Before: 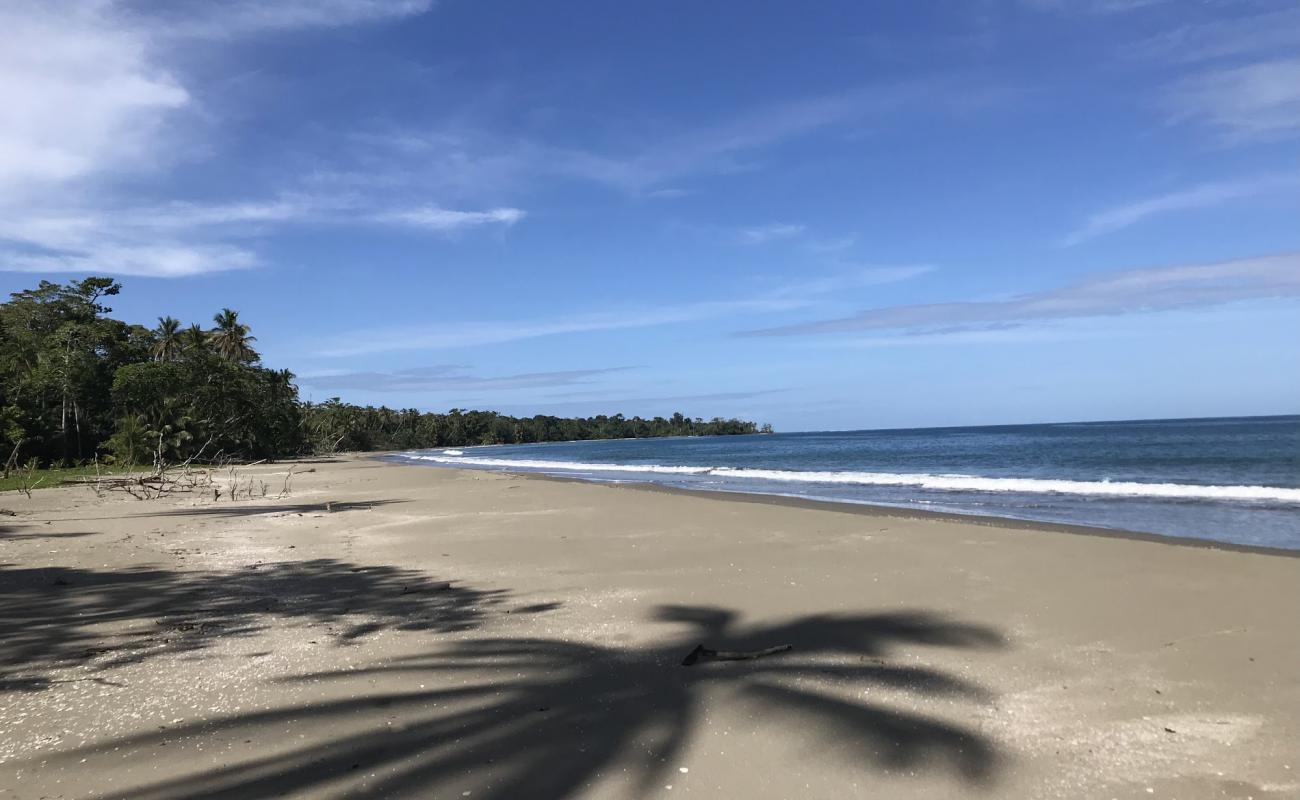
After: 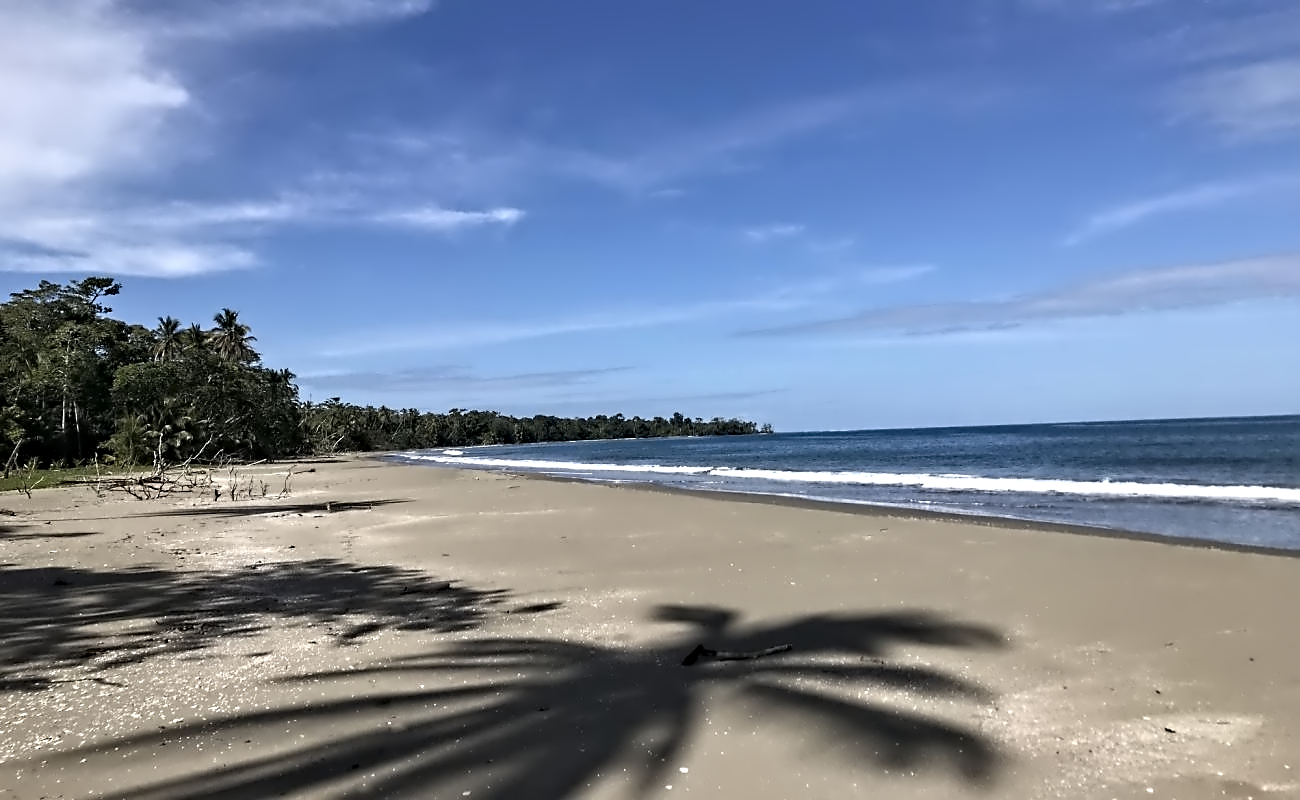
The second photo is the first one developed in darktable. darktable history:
contrast equalizer: octaves 7, y [[0.5, 0.542, 0.583, 0.625, 0.667, 0.708], [0.5 ×6], [0.5 ×6], [0, 0.033, 0.067, 0.1, 0.133, 0.167], [0, 0.05, 0.1, 0.15, 0.2, 0.25]]
sharpen: amount 0.21
